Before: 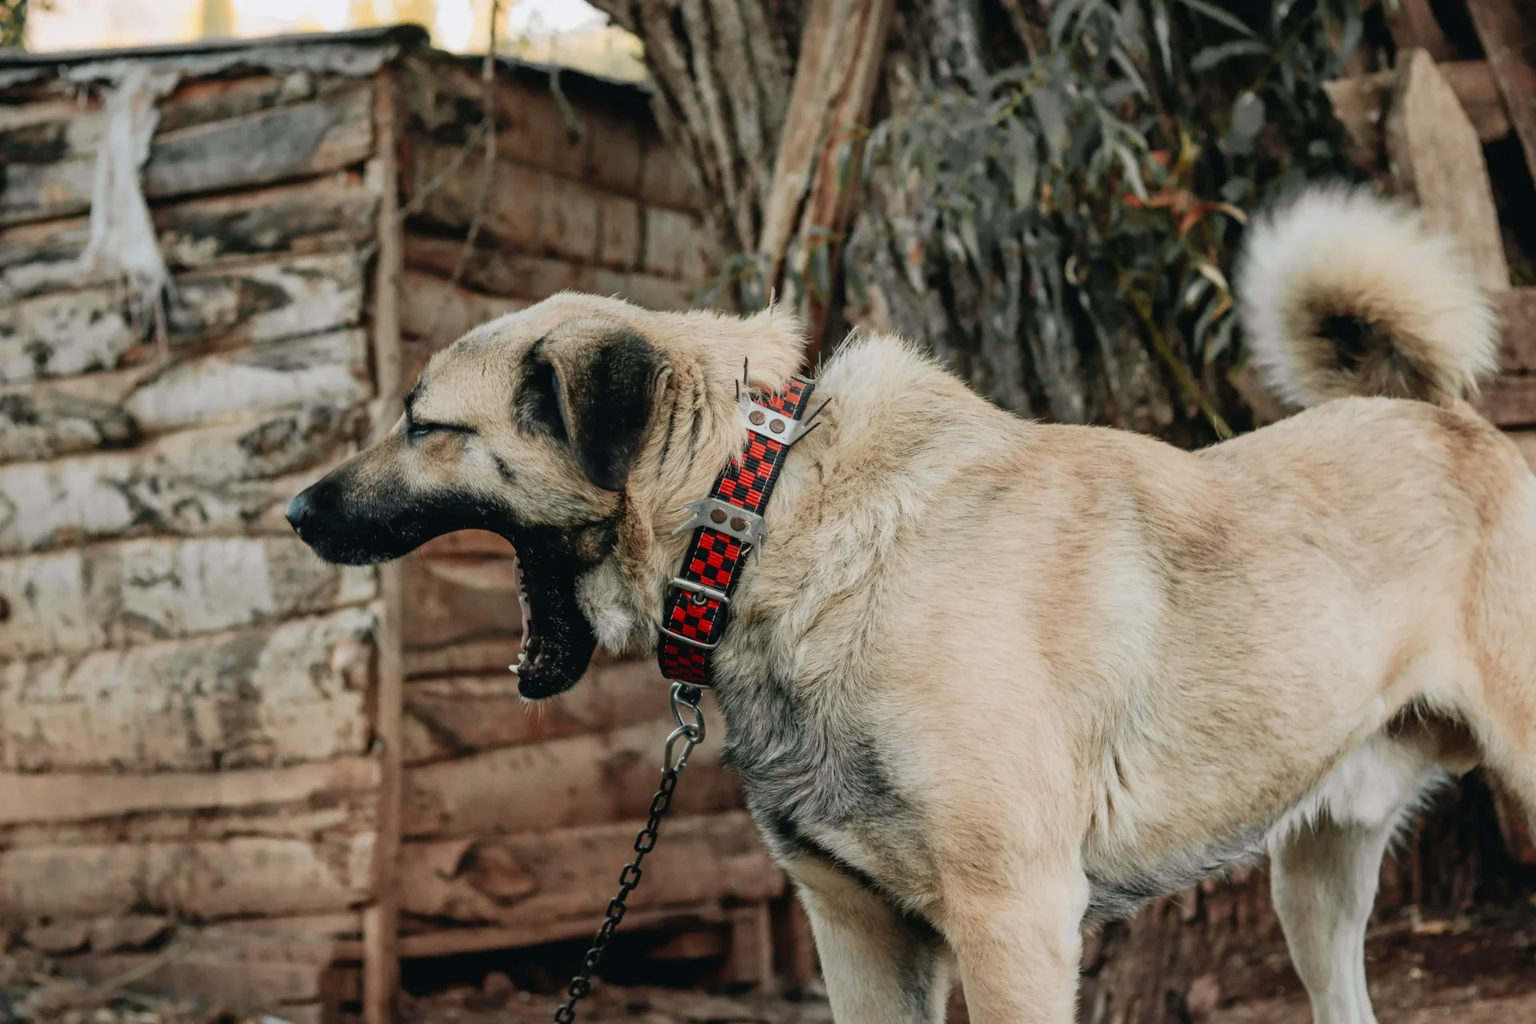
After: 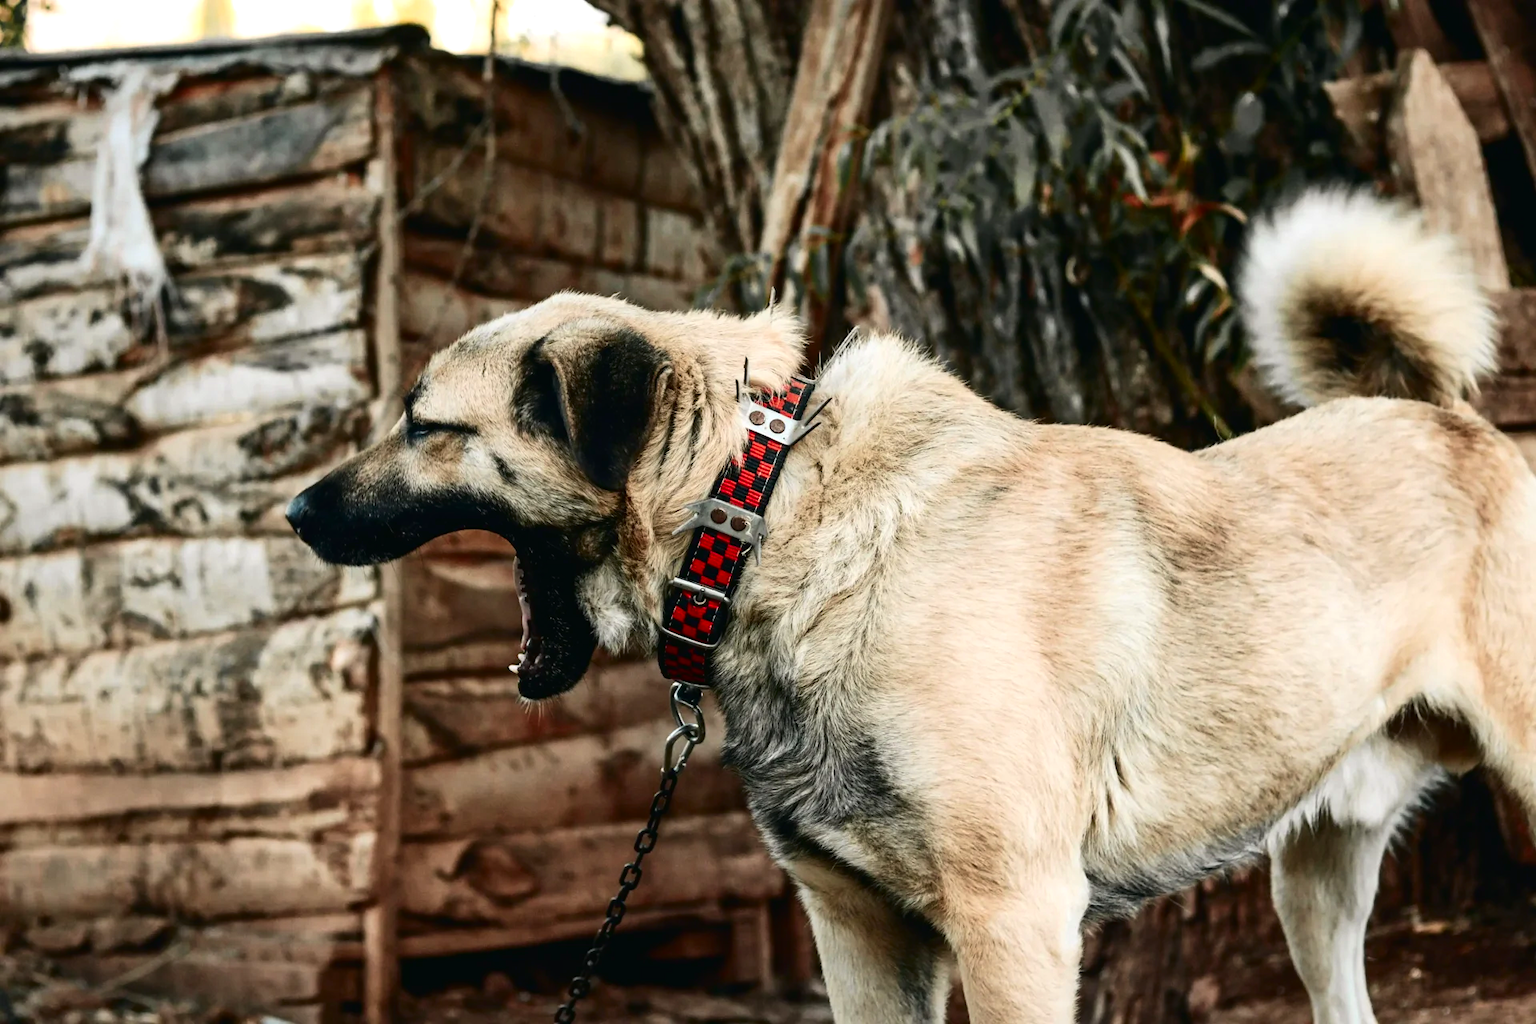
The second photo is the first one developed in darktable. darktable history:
exposure: black level correction -0.005, exposure 0.626 EV, compensate highlight preservation false
contrast brightness saturation: contrast 0.189, brightness -0.242, saturation 0.117
